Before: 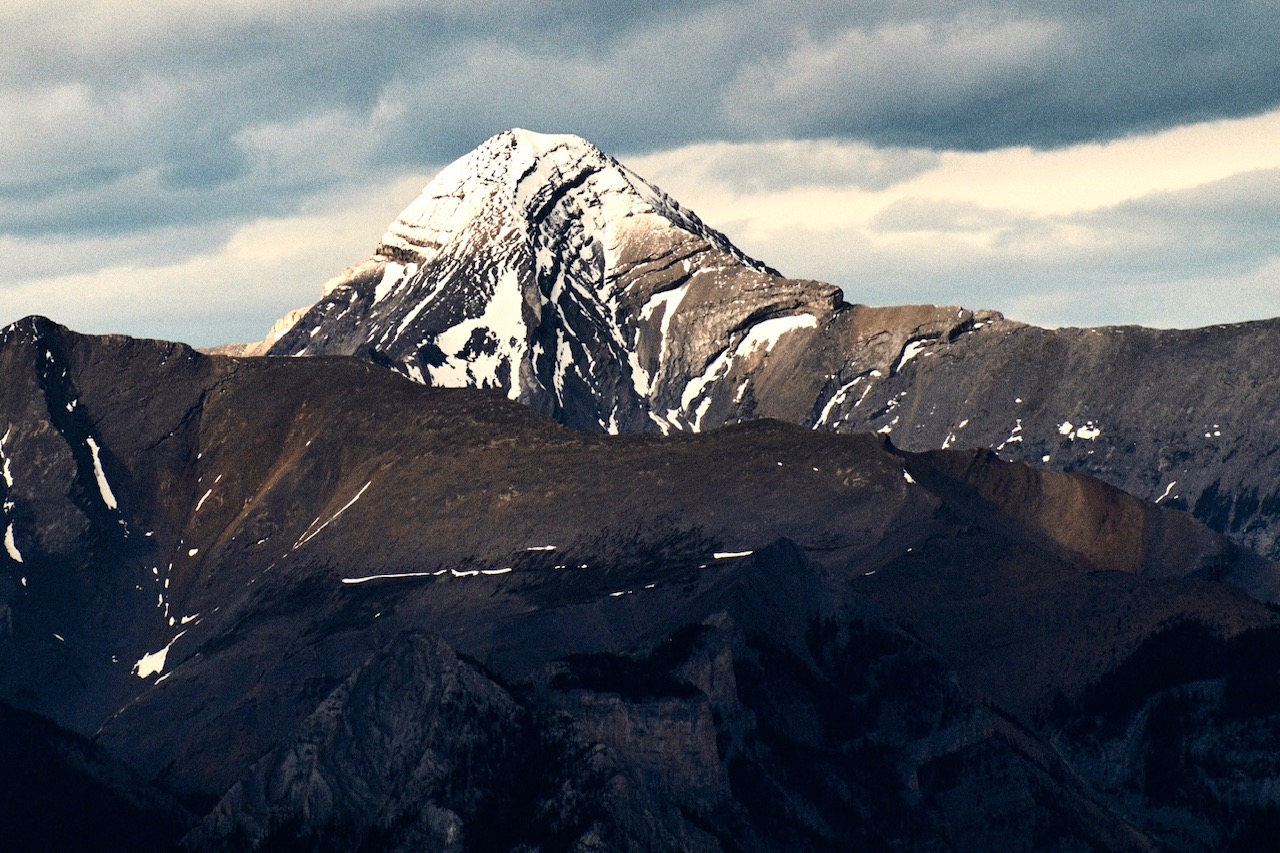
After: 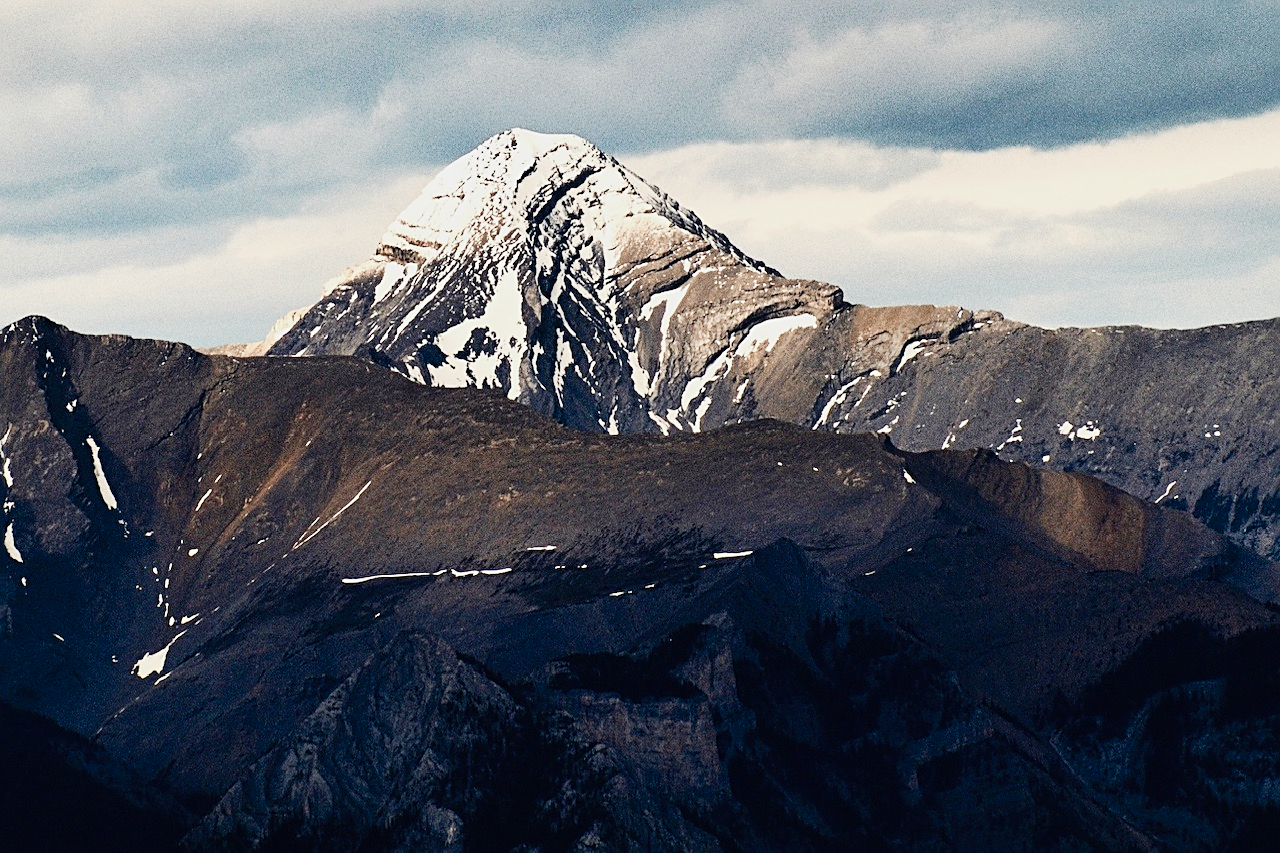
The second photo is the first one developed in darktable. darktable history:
sharpen: on, module defaults
tone curve: curves: ch0 [(0, 0.005) (0.103, 0.097) (0.18, 0.207) (0.384, 0.465) (0.491, 0.585) (0.629, 0.726) (0.84, 0.866) (1, 0.947)]; ch1 [(0, 0) (0.172, 0.123) (0.324, 0.253) (0.396, 0.388) (0.478, 0.461) (0.499, 0.497) (0.532, 0.515) (0.57, 0.584) (0.635, 0.675) (0.805, 0.892) (1, 1)]; ch2 [(0, 0) (0.411, 0.424) (0.496, 0.501) (0.515, 0.507) (0.553, 0.562) (0.604, 0.642) (0.708, 0.768) (0.839, 0.916) (1, 1)], preserve colors none
